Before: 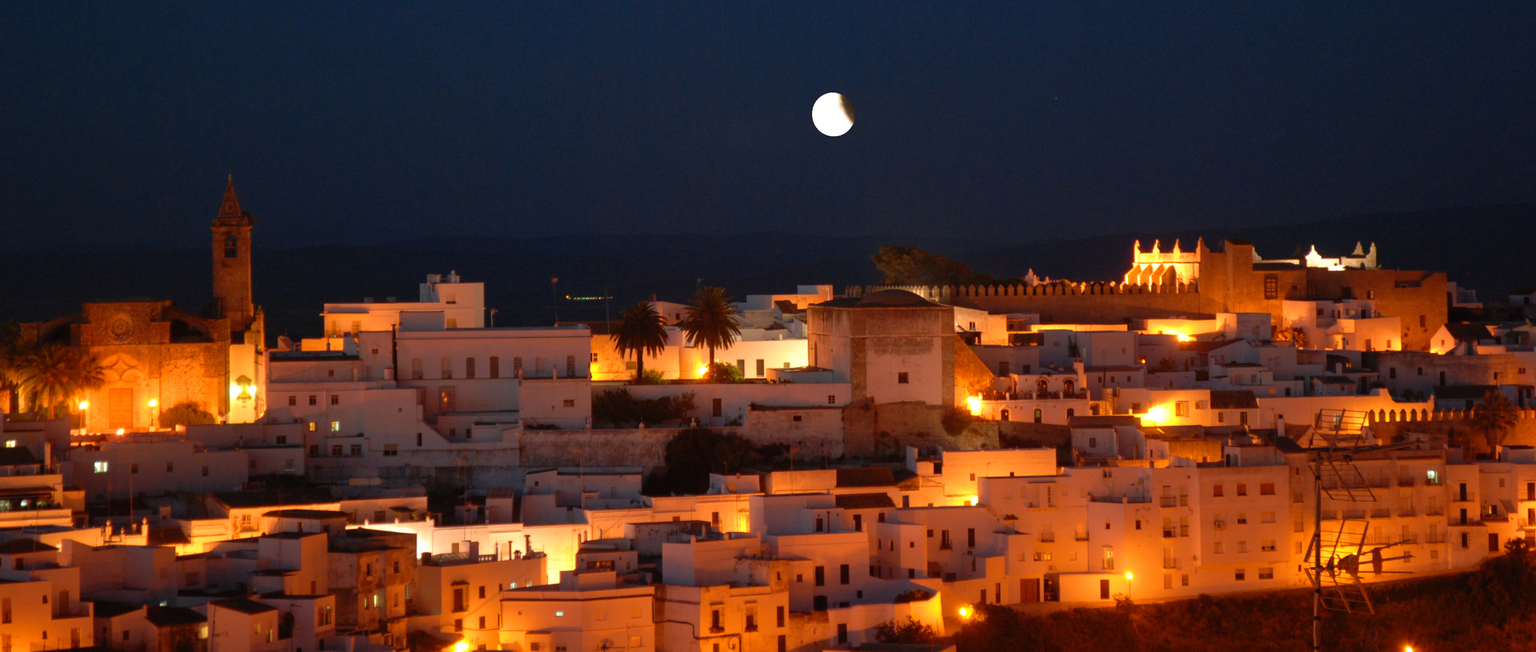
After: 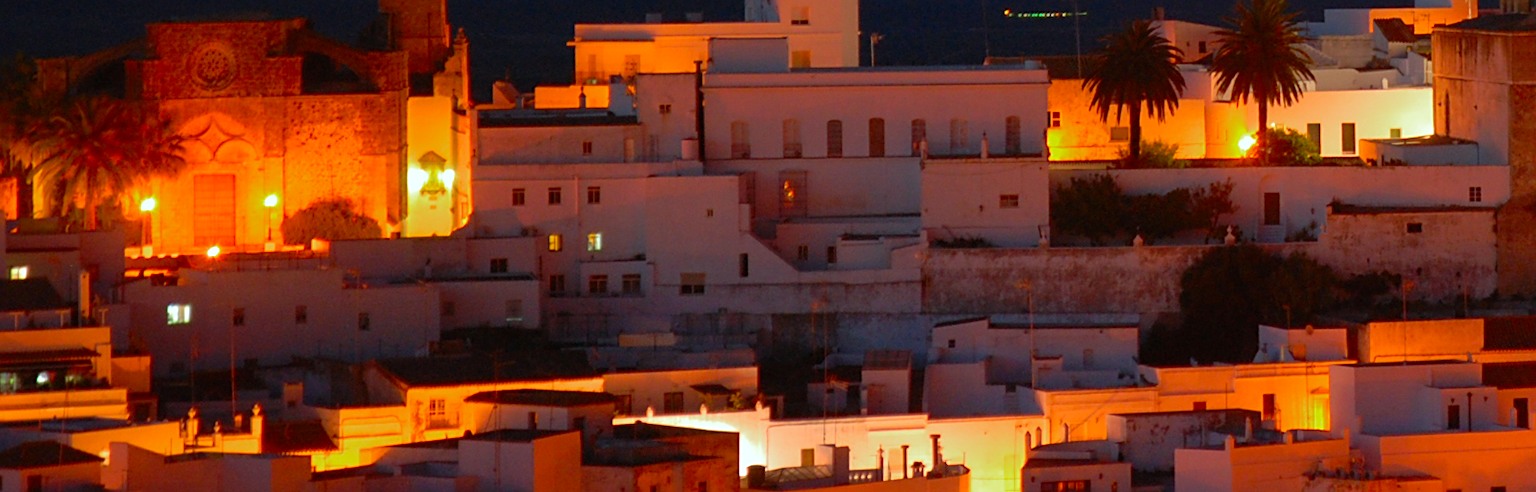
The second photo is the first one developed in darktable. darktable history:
sharpen: on, module defaults
crop: top 44.483%, right 43.593%, bottom 12.892%
color correction: saturation 1.34
color zones: curves: ch0 [(0, 0.5) (0.143, 0.5) (0.286, 0.456) (0.429, 0.5) (0.571, 0.5) (0.714, 0.5) (0.857, 0.5) (1, 0.5)]; ch1 [(0, 0.5) (0.143, 0.5) (0.286, 0.422) (0.429, 0.5) (0.571, 0.5) (0.714, 0.5) (0.857, 0.5) (1, 0.5)]
white balance: red 0.954, blue 1.079
tone equalizer: on, module defaults
